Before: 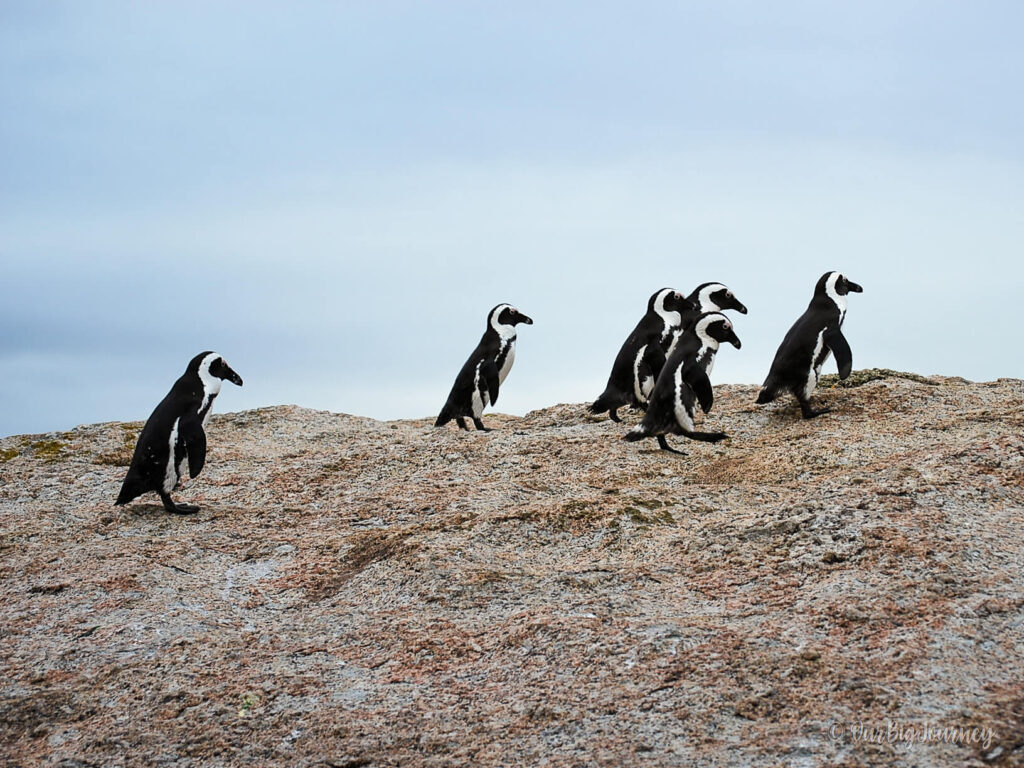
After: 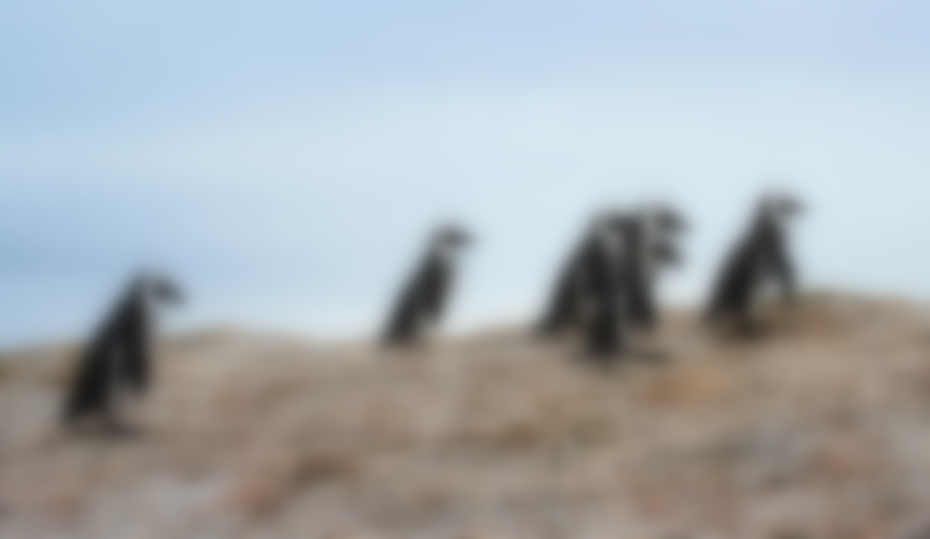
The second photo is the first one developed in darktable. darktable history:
crop: left 5.596%, top 10.314%, right 3.534%, bottom 19.395%
lowpass: on, module defaults
